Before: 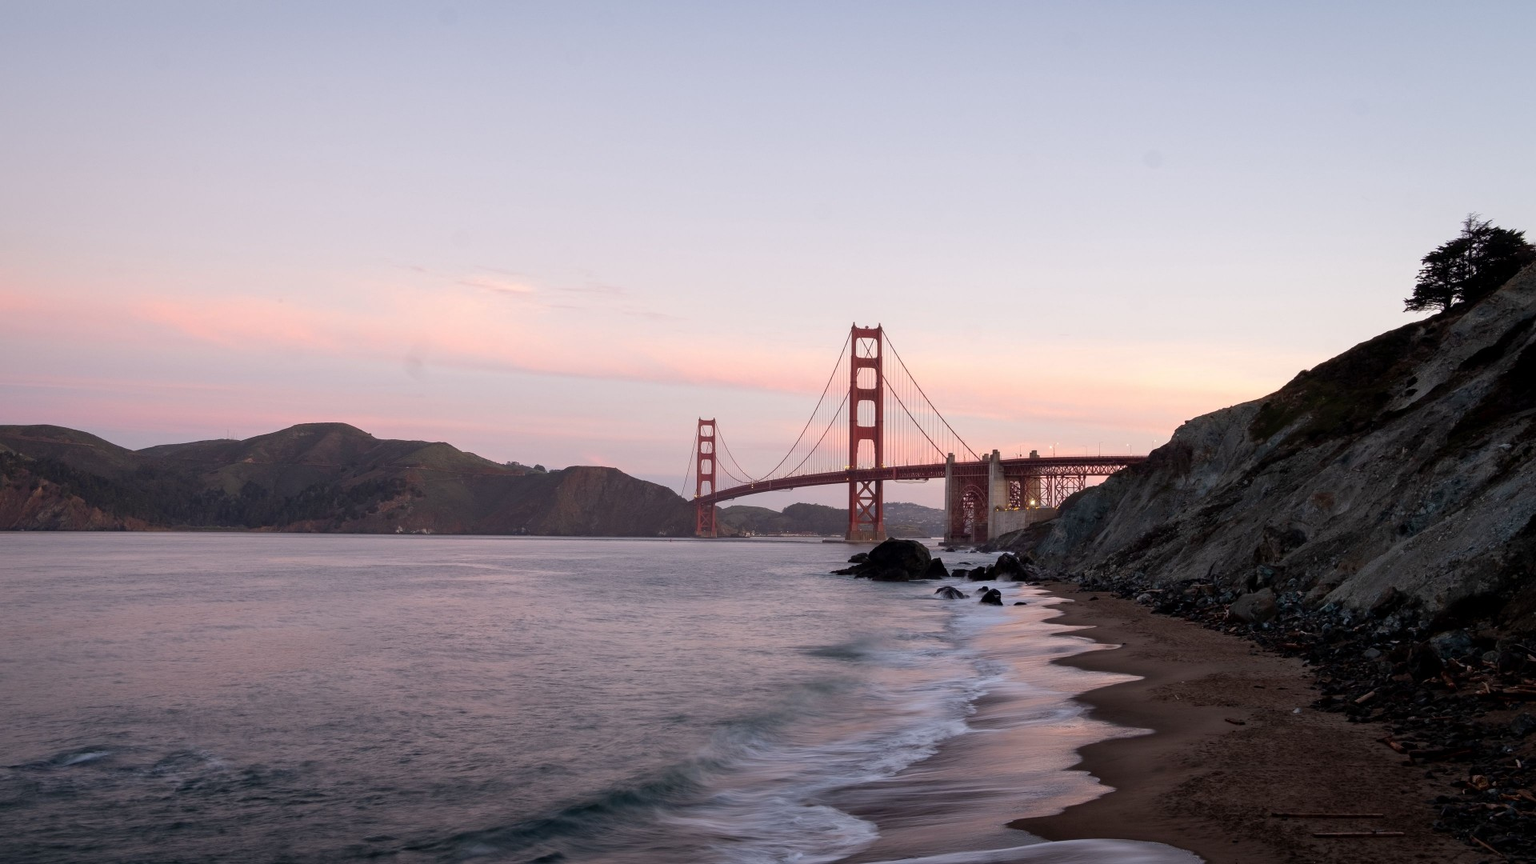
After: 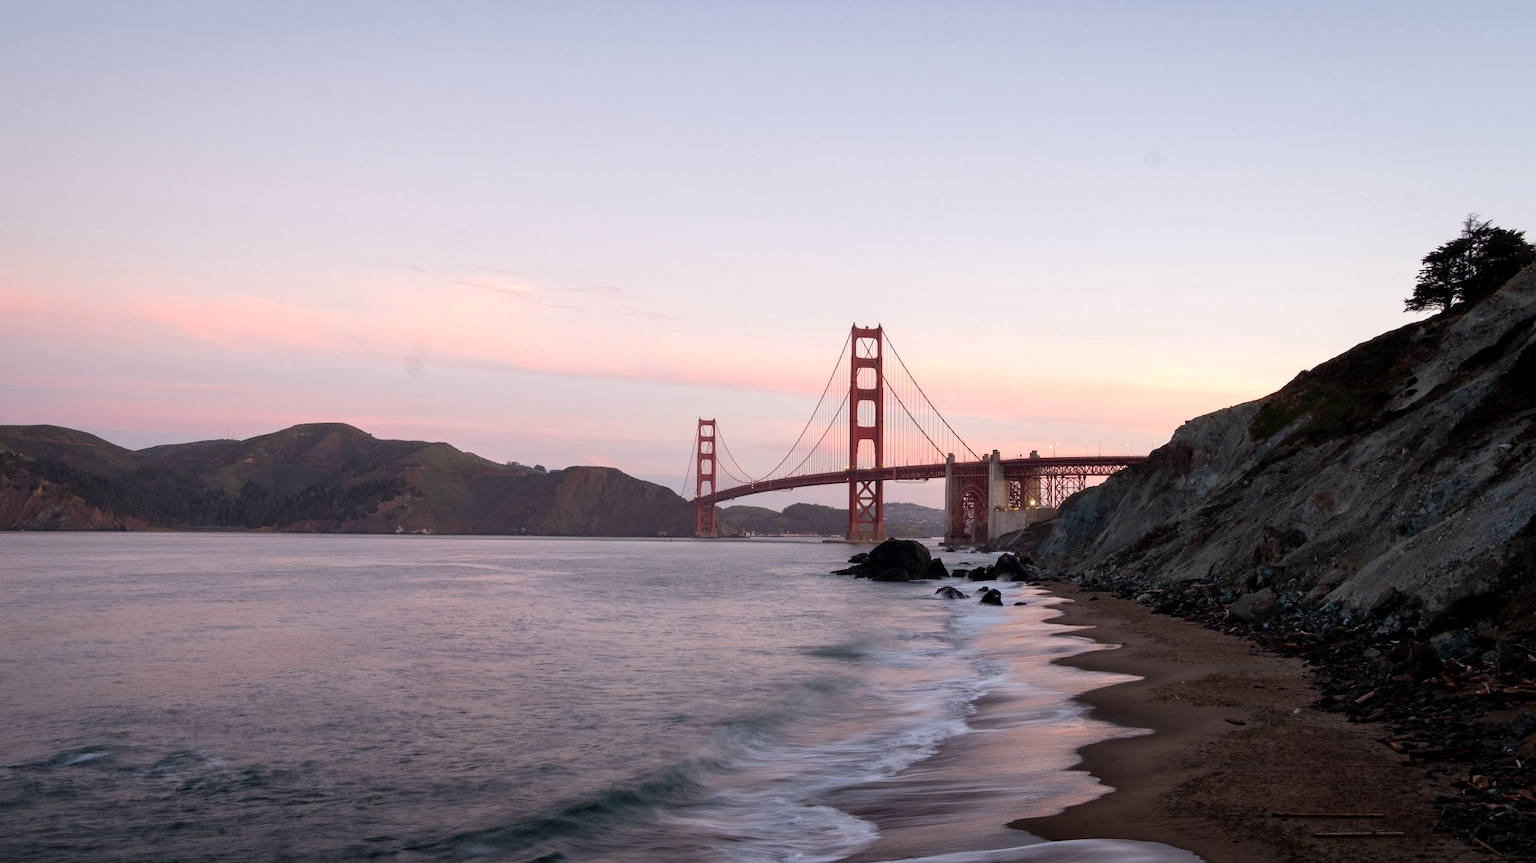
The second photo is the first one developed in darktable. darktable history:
levels: levels [0, 0.48, 0.961]
crop: bottom 0.071%
